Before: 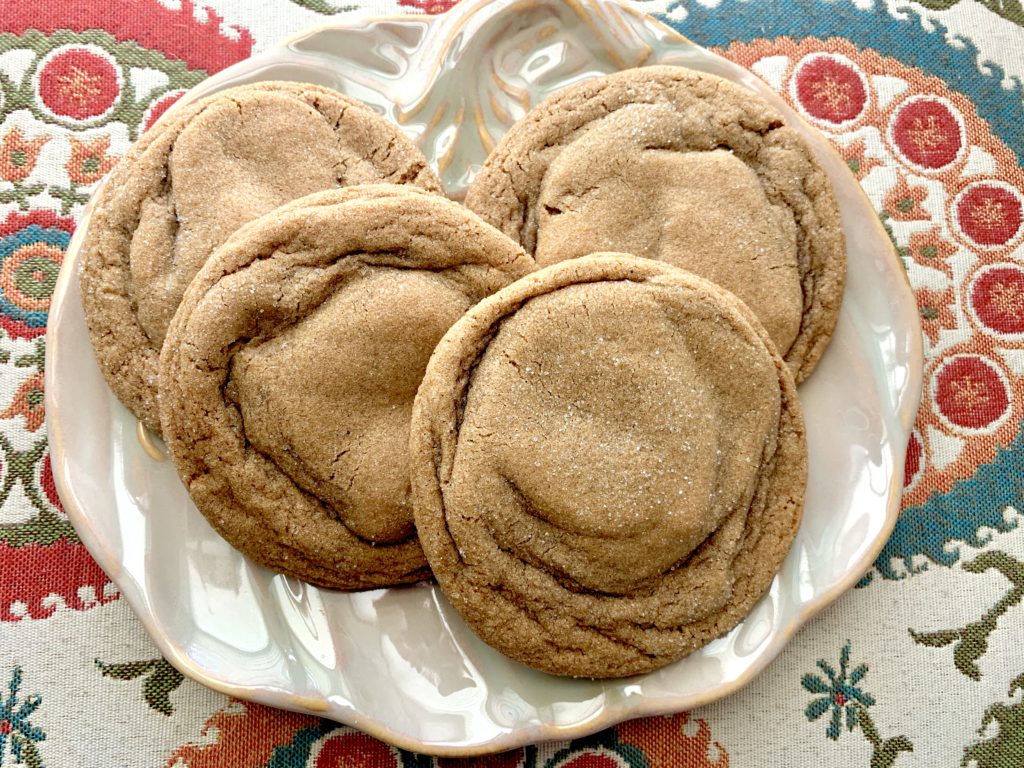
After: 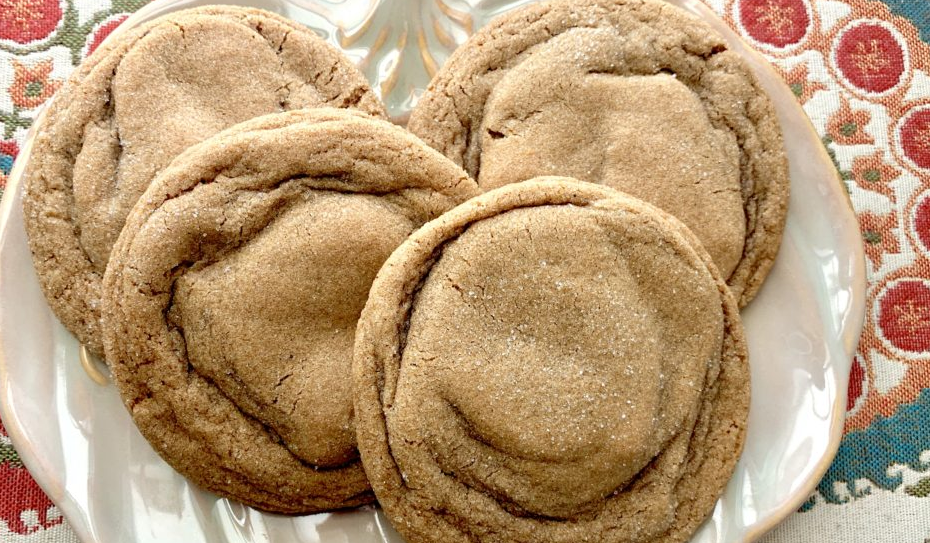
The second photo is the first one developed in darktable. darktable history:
crop: left 5.574%, top 10.001%, right 3.603%, bottom 19.251%
